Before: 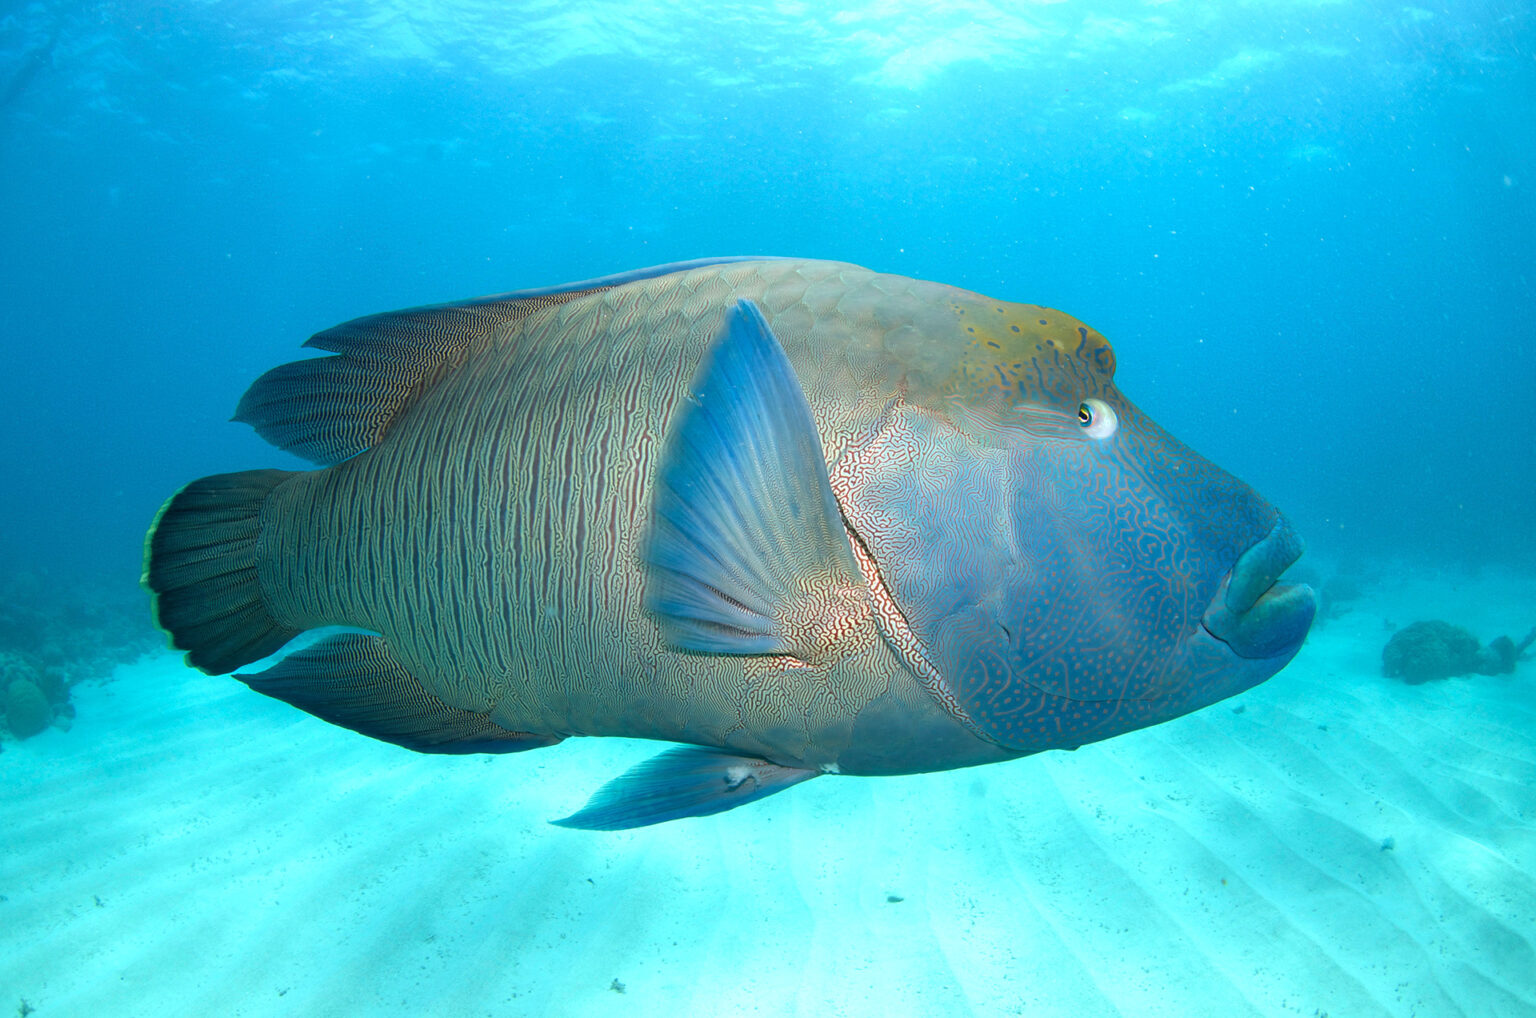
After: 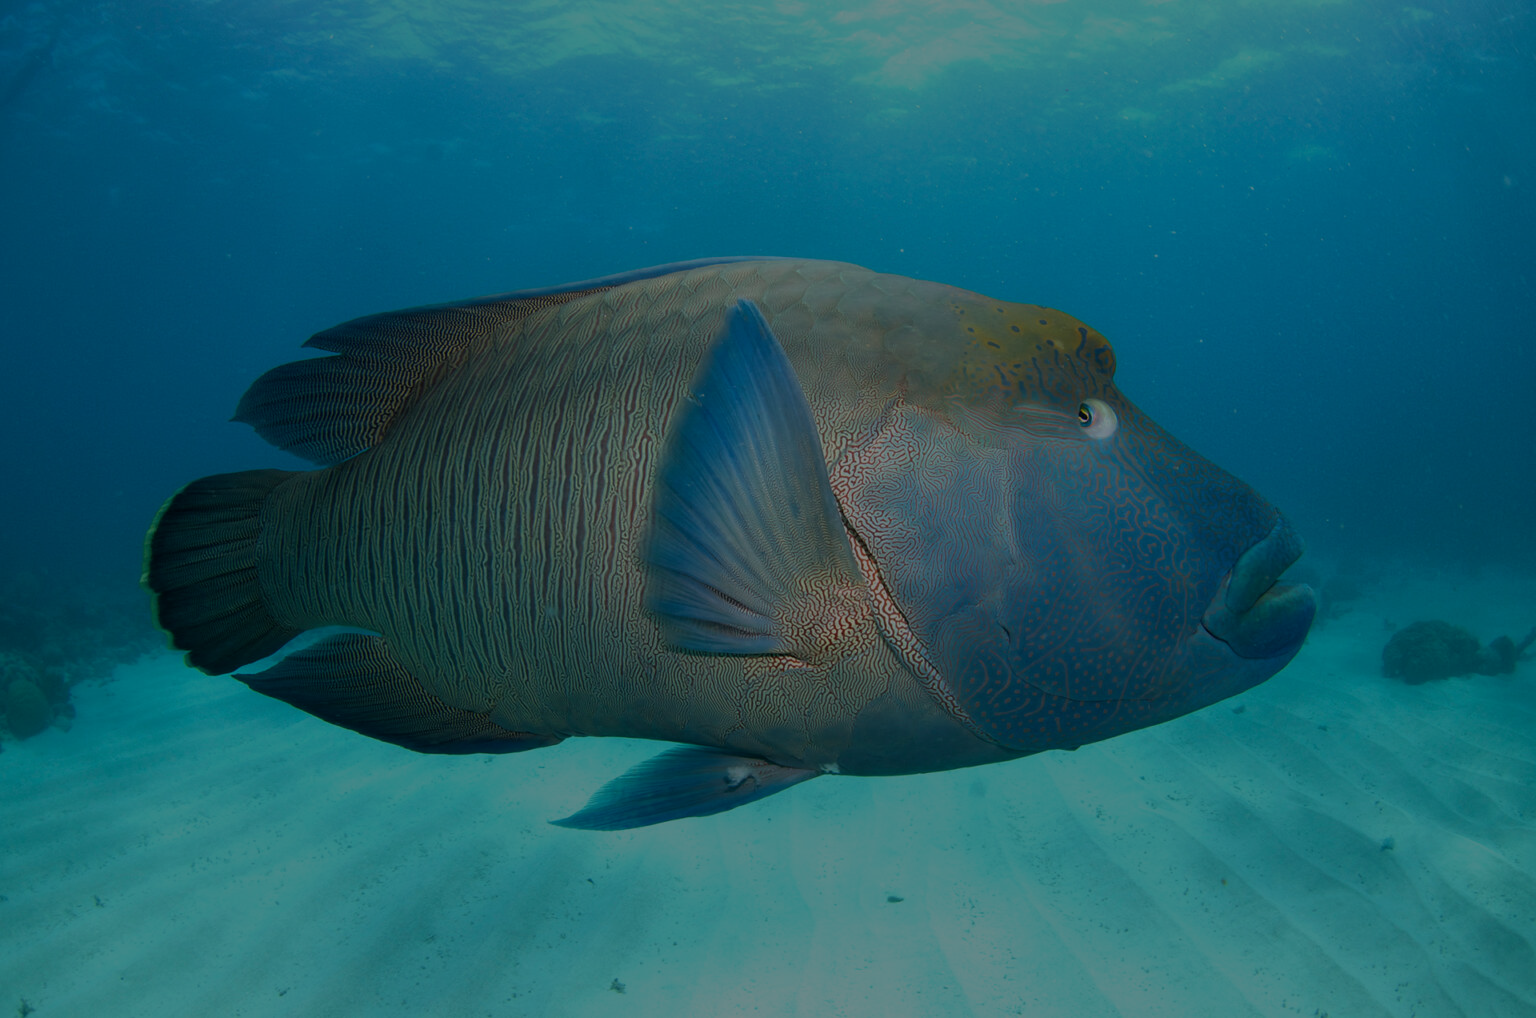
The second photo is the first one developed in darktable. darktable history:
exposure: exposure -2.002 EV, compensate highlight preservation false
